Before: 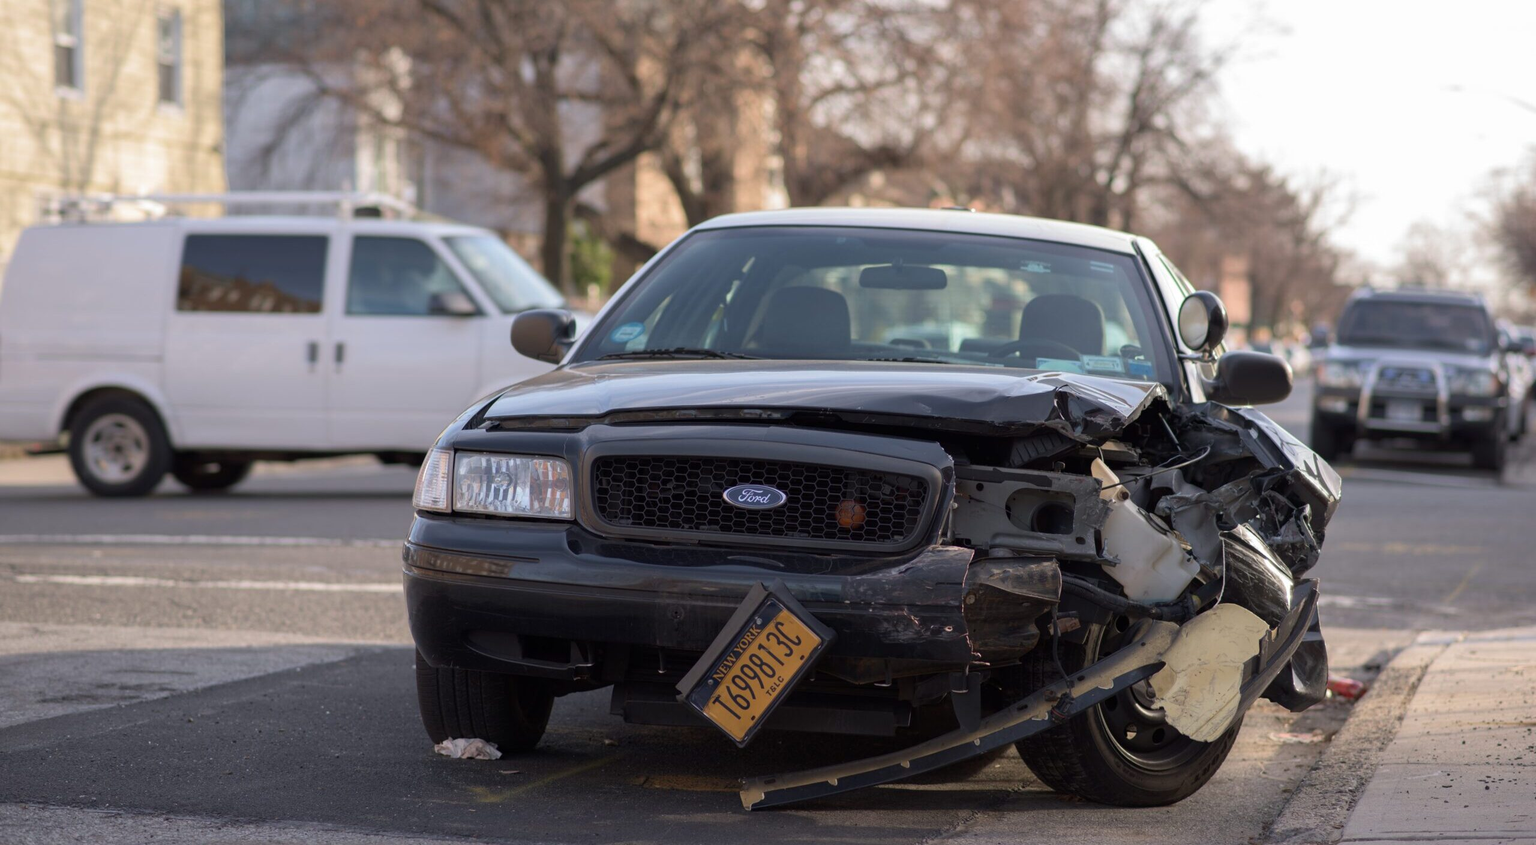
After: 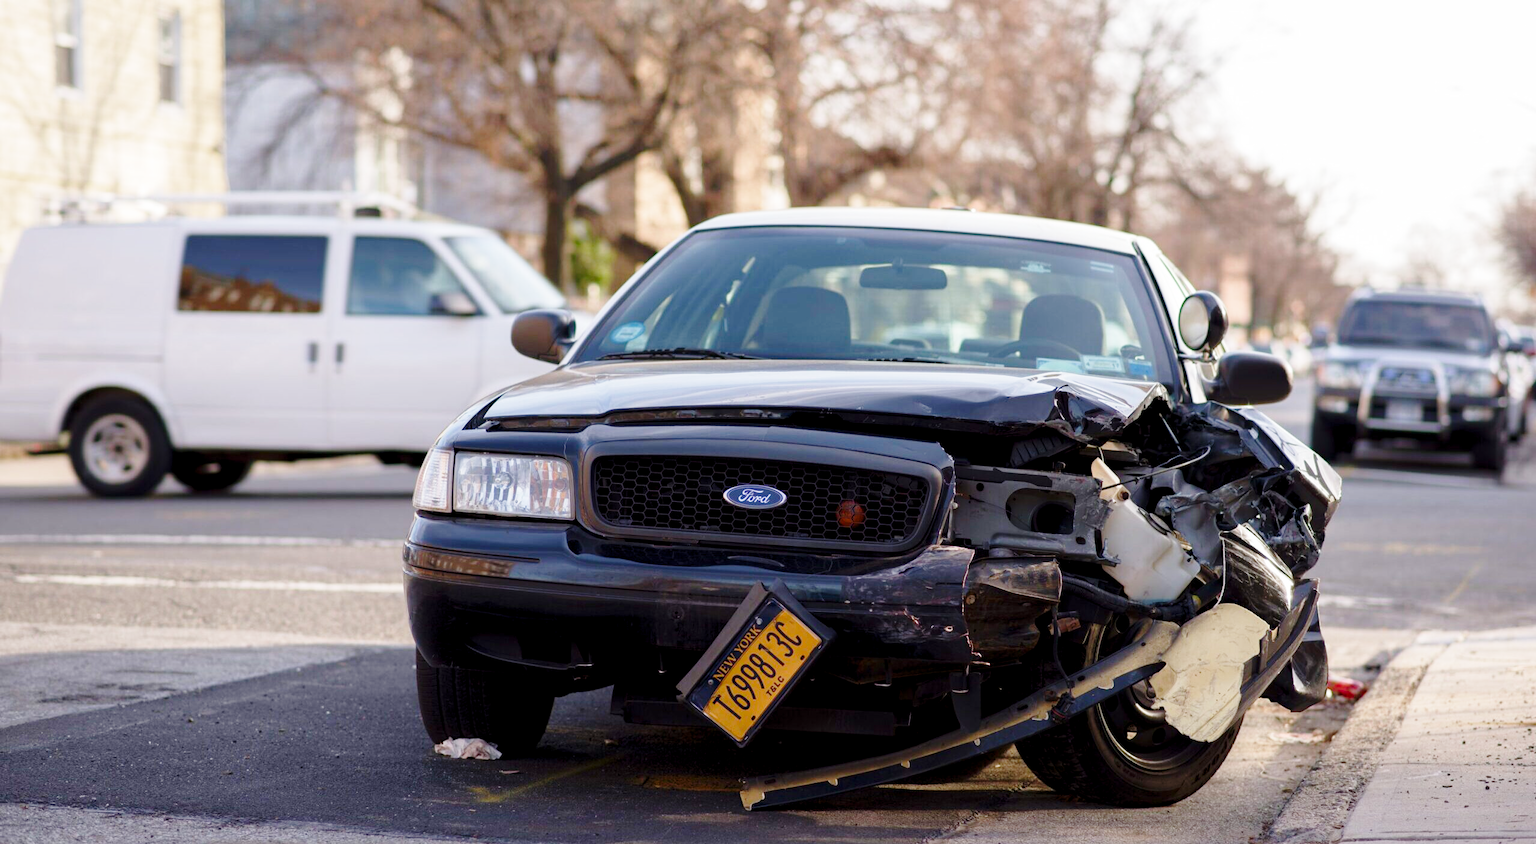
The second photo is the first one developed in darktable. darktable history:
base curve: curves: ch0 [(0, 0) (0.028, 0.03) (0.121, 0.232) (0.46, 0.748) (0.859, 0.968) (1, 1)], preserve colors none
color balance rgb: global offset › luminance -0.479%, perceptual saturation grading › global saturation 20%, perceptual saturation grading › highlights -50.596%, perceptual saturation grading › shadows 30.021%, global vibrance 5.99%
